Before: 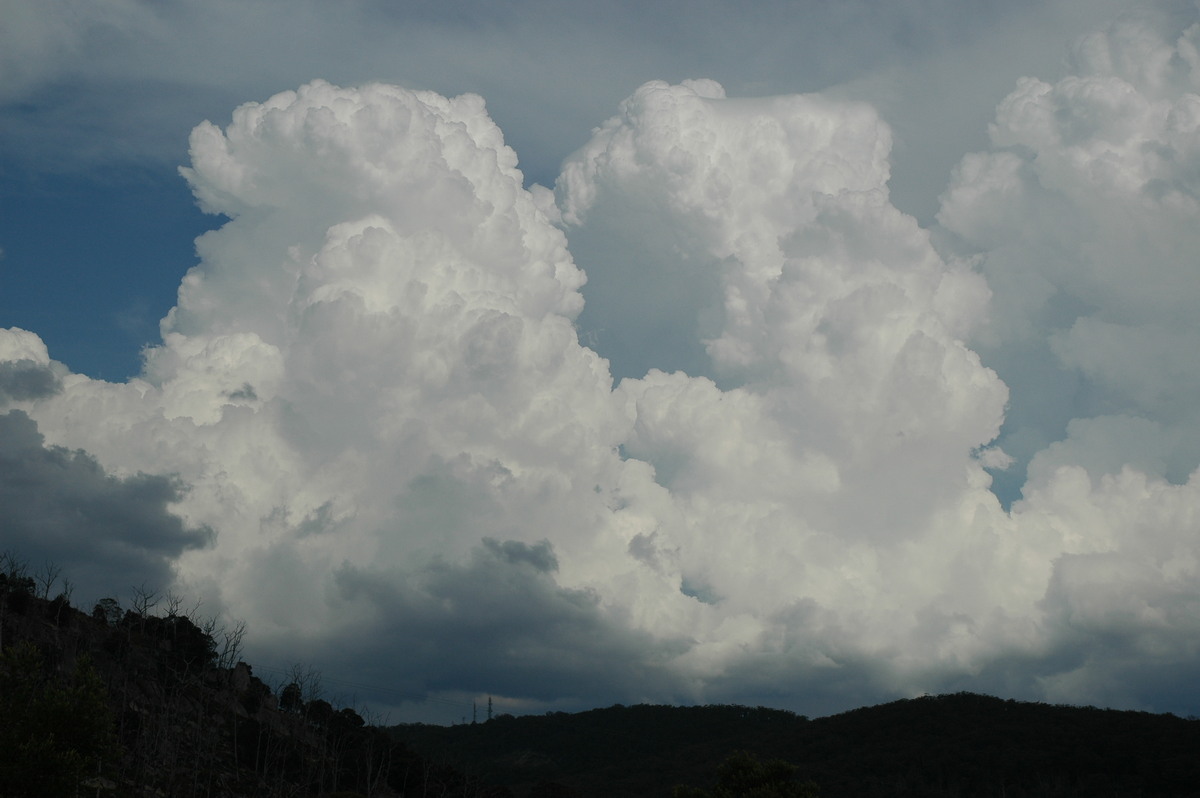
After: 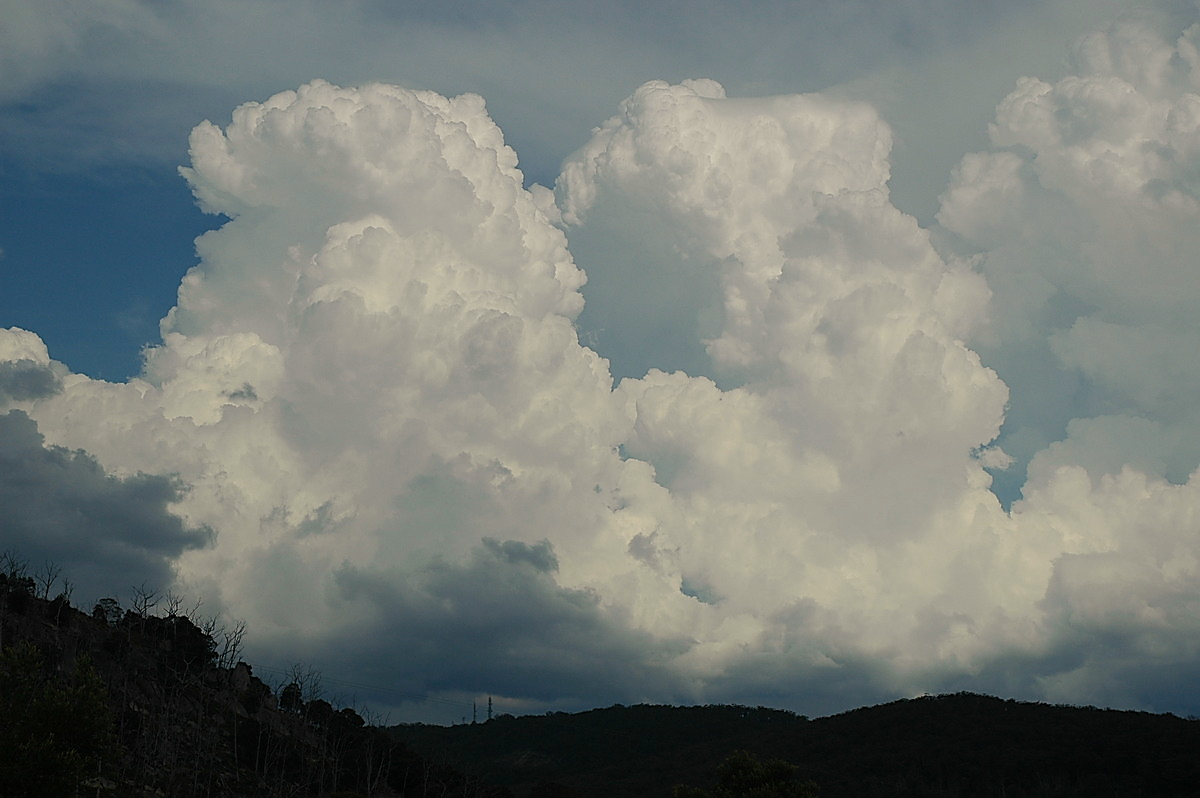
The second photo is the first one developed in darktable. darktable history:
sharpen: radius 1.415, amount 1.253, threshold 0.833
color balance rgb: highlights gain › chroma 3.026%, highlights gain › hue 76.93°, perceptual saturation grading › global saturation 0.978%, global vibrance 20%
contrast equalizer: octaves 7, y [[0.5, 0.5, 0.5, 0.512, 0.552, 0.62], [0.5 ×6], [0.5 ×4, 0.504, 0.553], [0 ×6], [0 ×6]], mix 0.143
